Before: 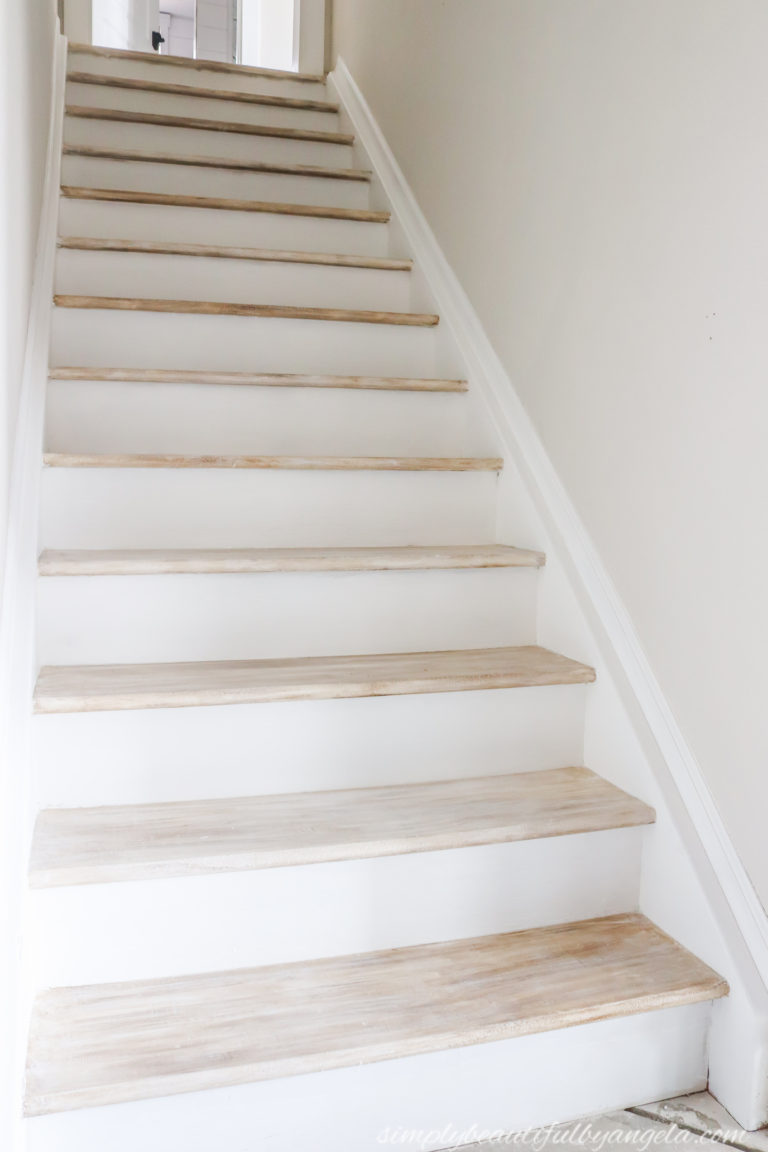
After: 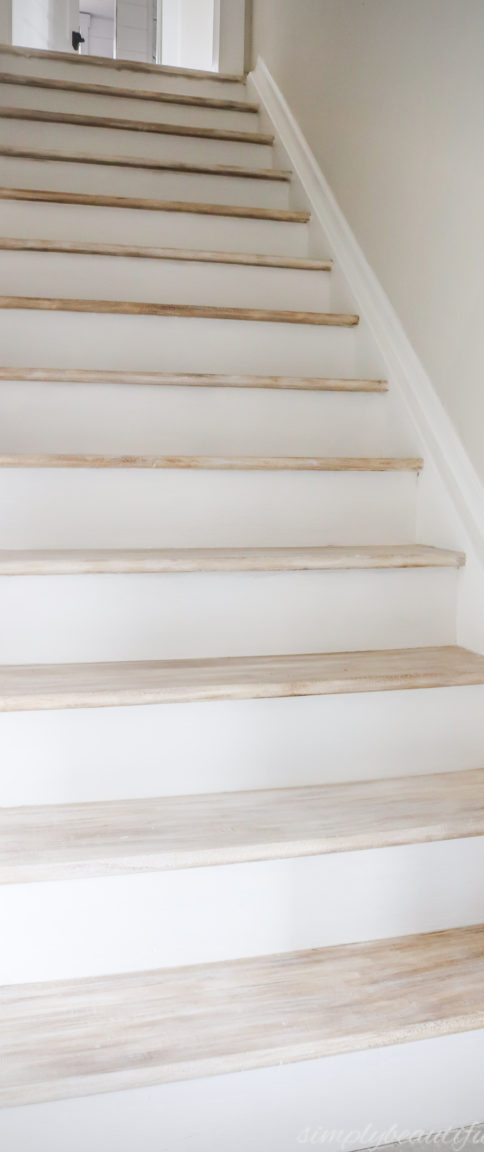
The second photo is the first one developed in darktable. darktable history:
vignetting: on, module defaults
crop: left 10.507%, right 26.402%
